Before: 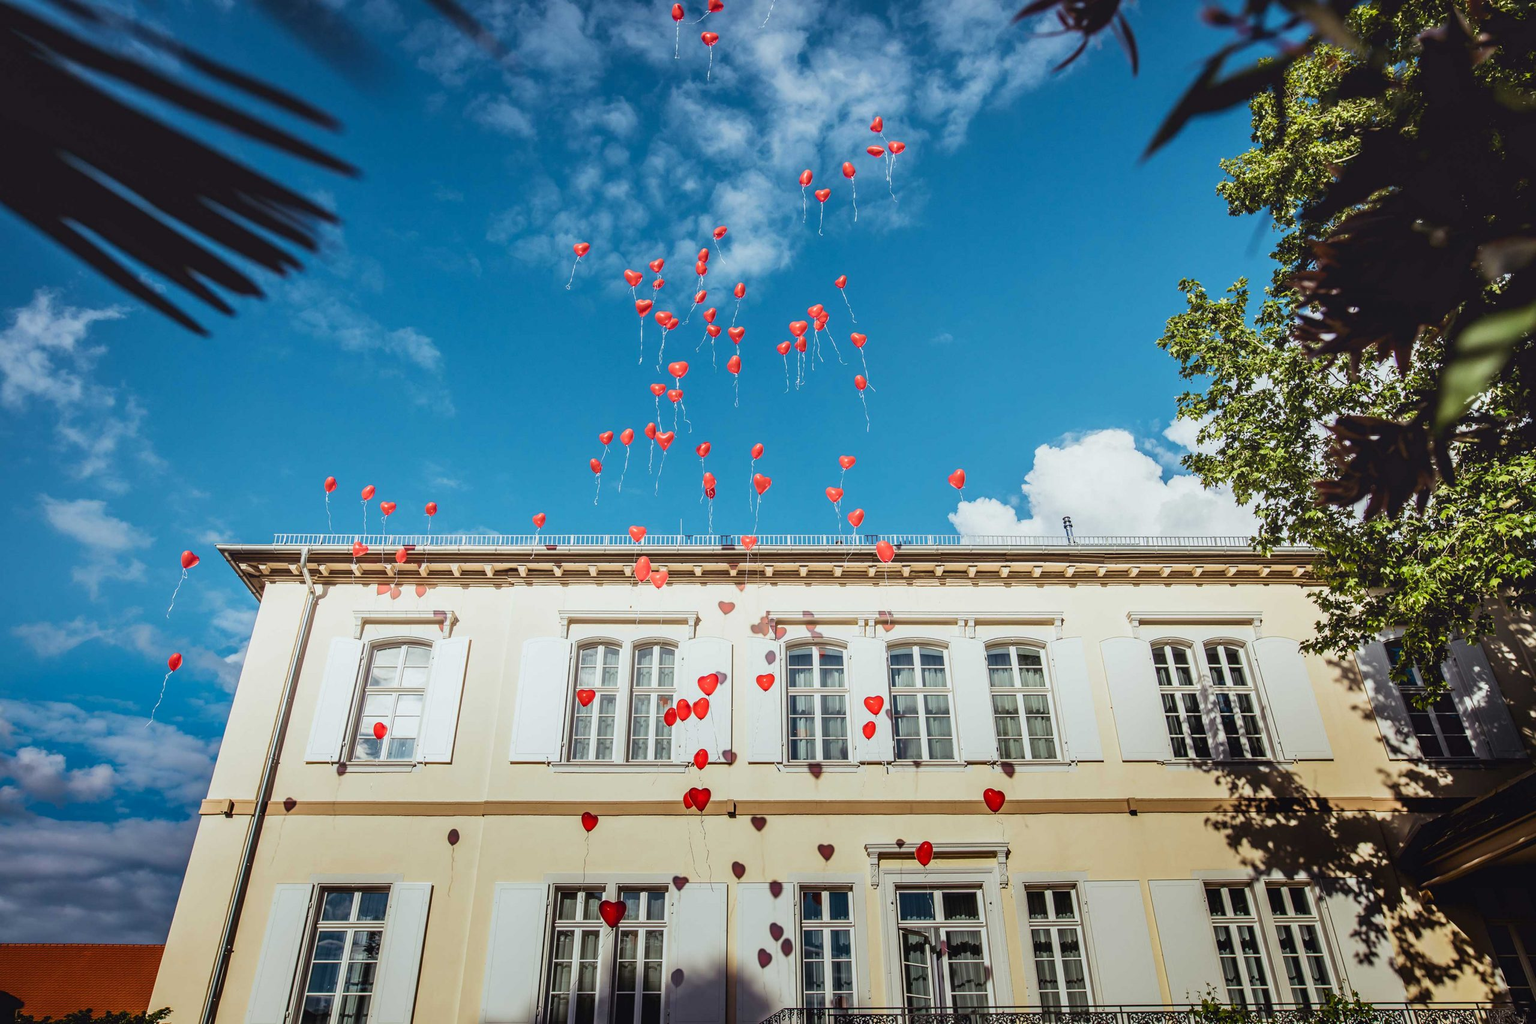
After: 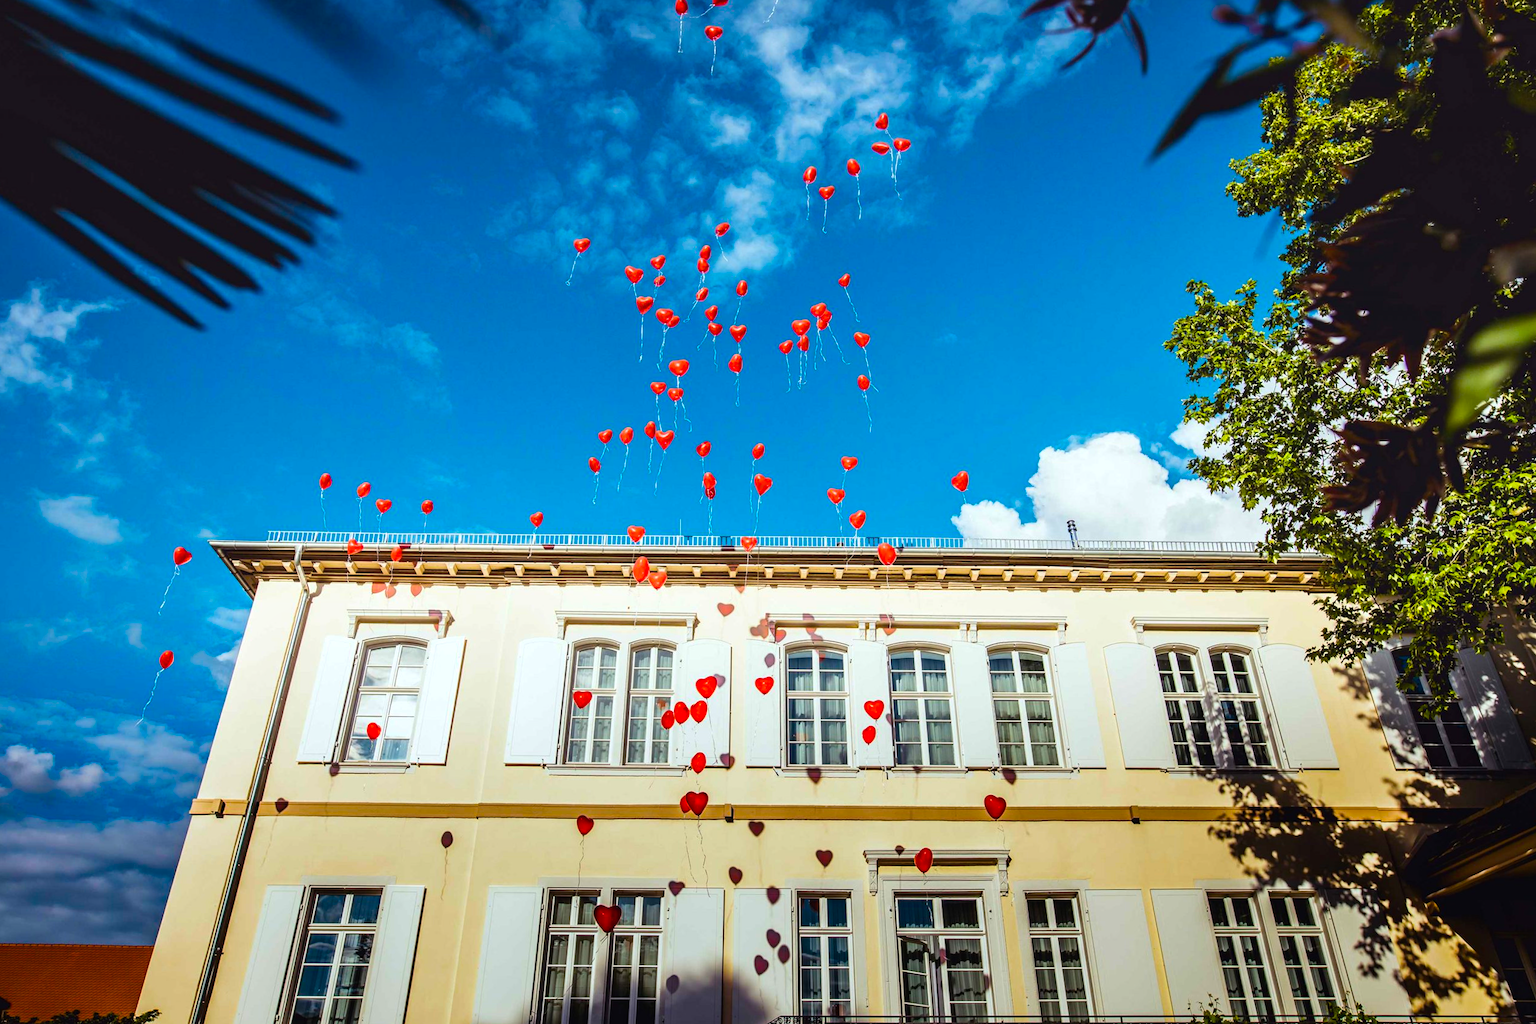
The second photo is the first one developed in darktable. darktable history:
tone equalizer: on, module defaults
color balance rgb: linear chroma grading › global chroma 50%, perceptual saturation grading › global saturation 2.34%, global vibrance 6.64%, contrast 12.71%, saturation formula JzAzBz (2021)
crop and rotate: angle -0.5°
